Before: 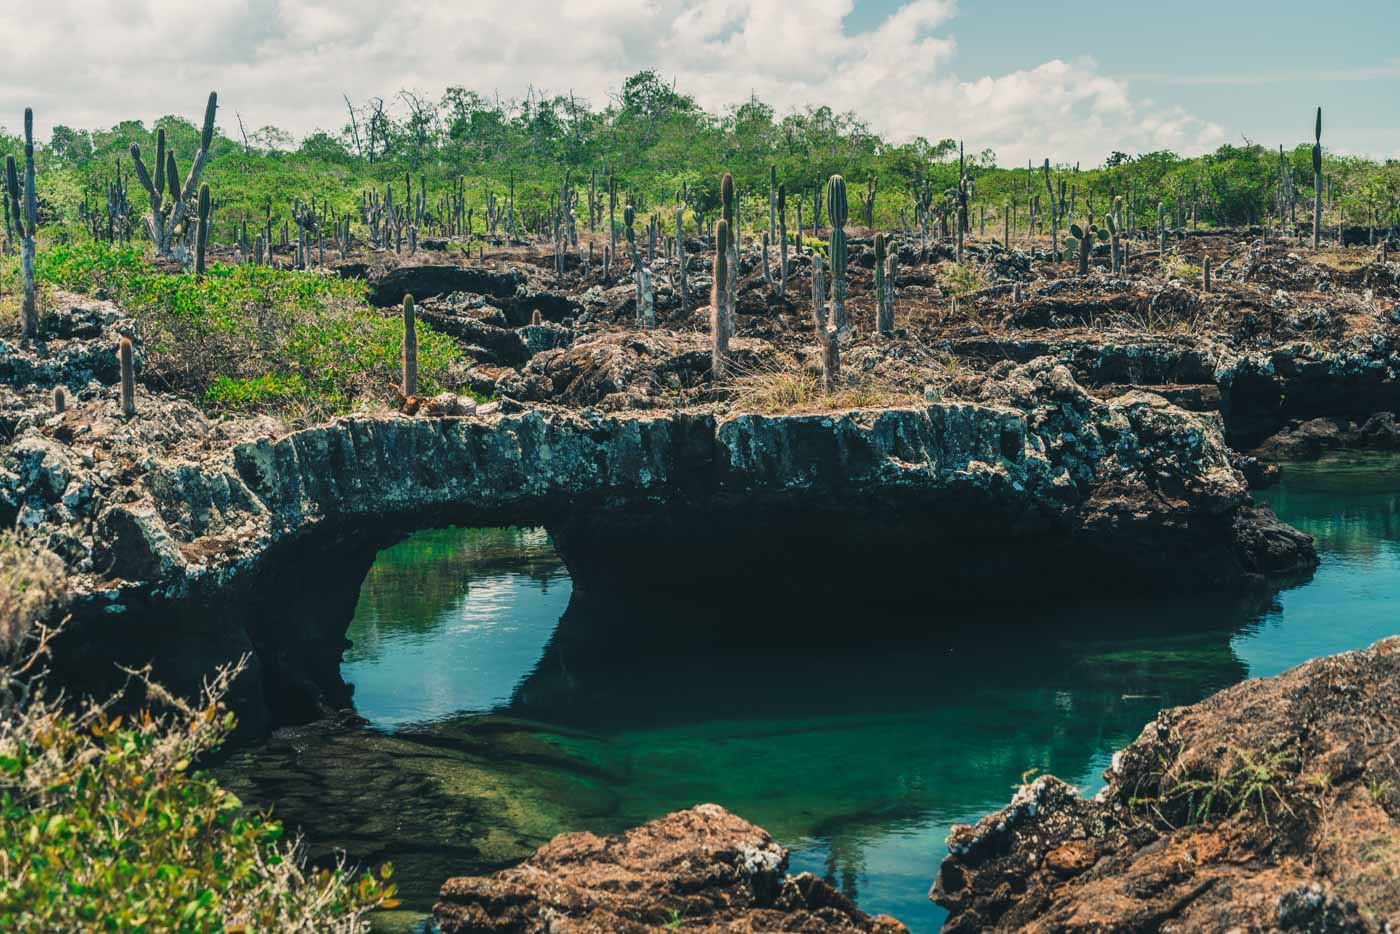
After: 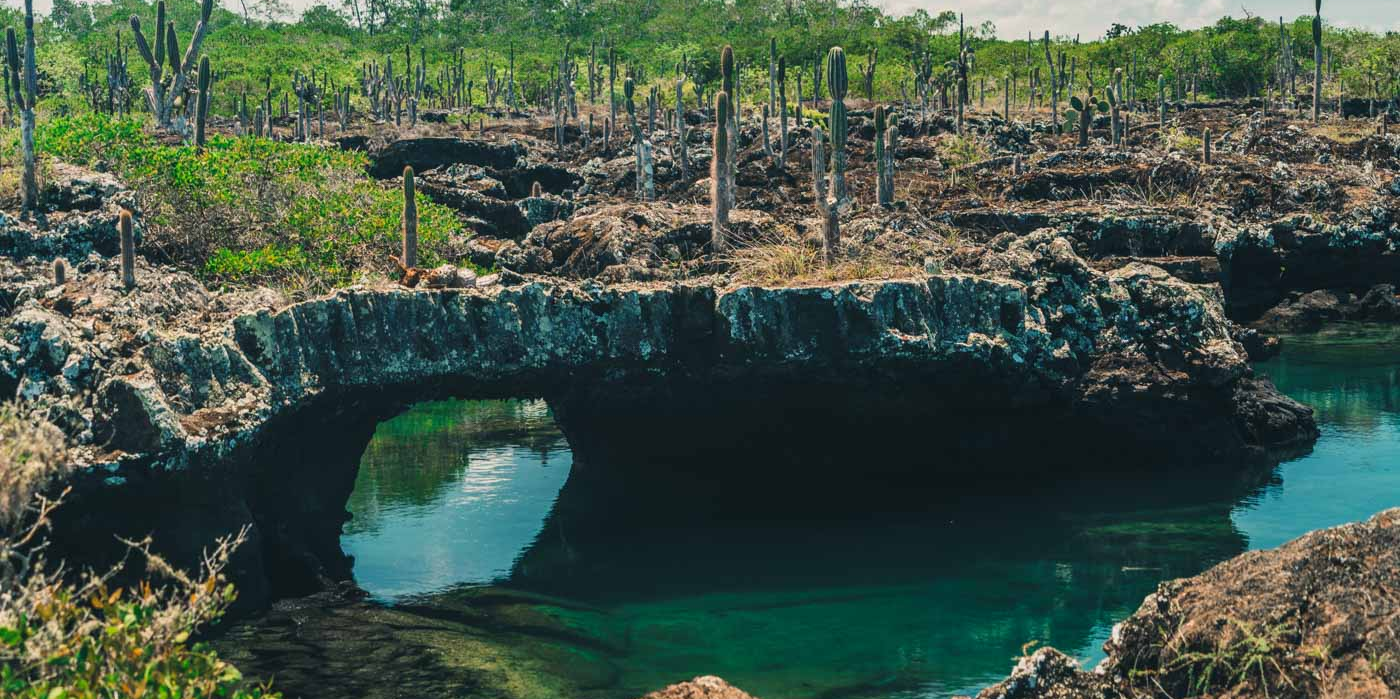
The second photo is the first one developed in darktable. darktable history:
crop: top 13.774%, bottom 11.332%
